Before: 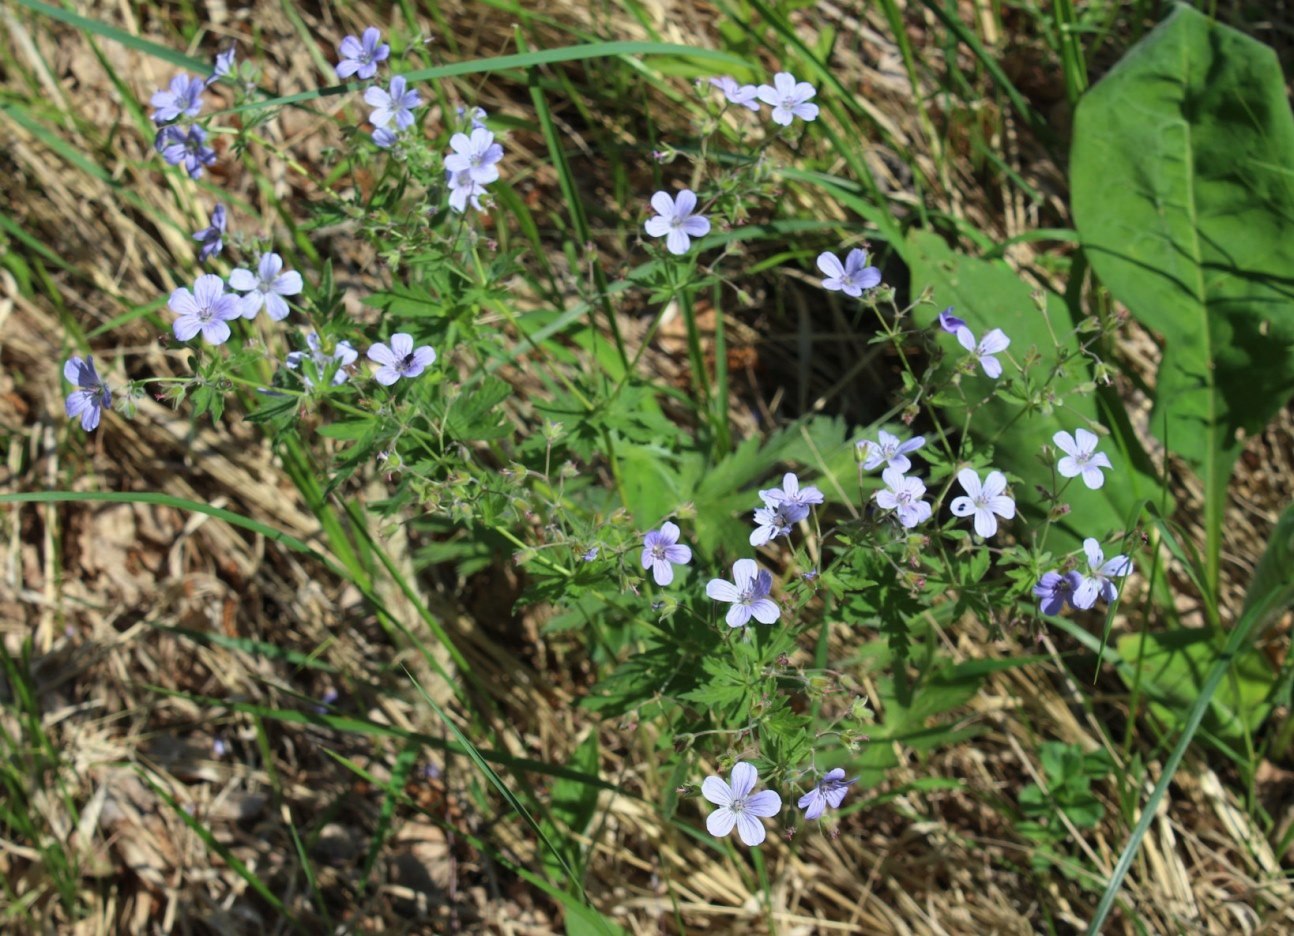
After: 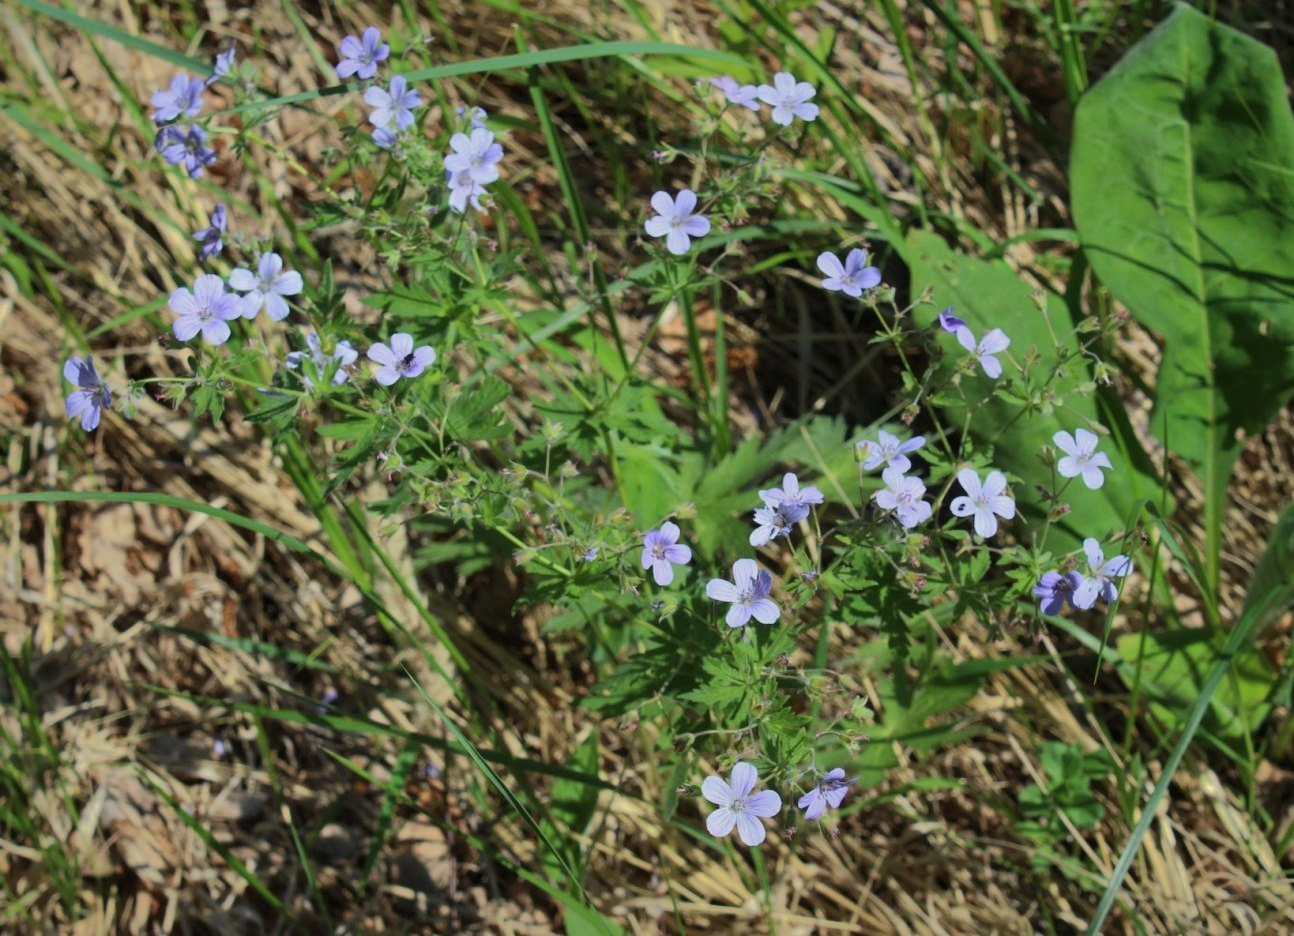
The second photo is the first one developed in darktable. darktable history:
shadows and highlights: shadows -19.91, highlights -73.15
color balance: on, module defaults
